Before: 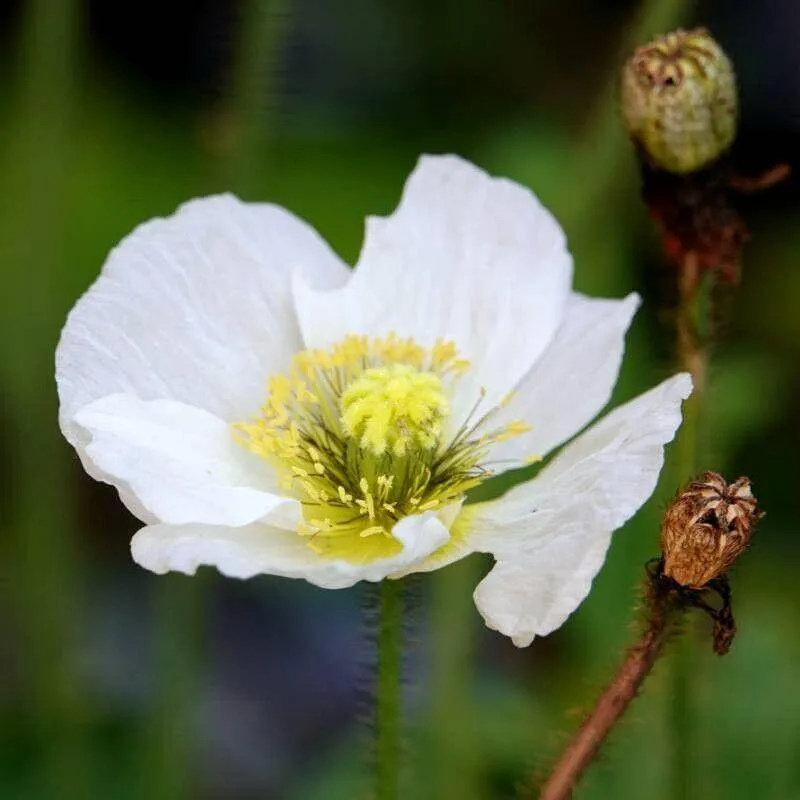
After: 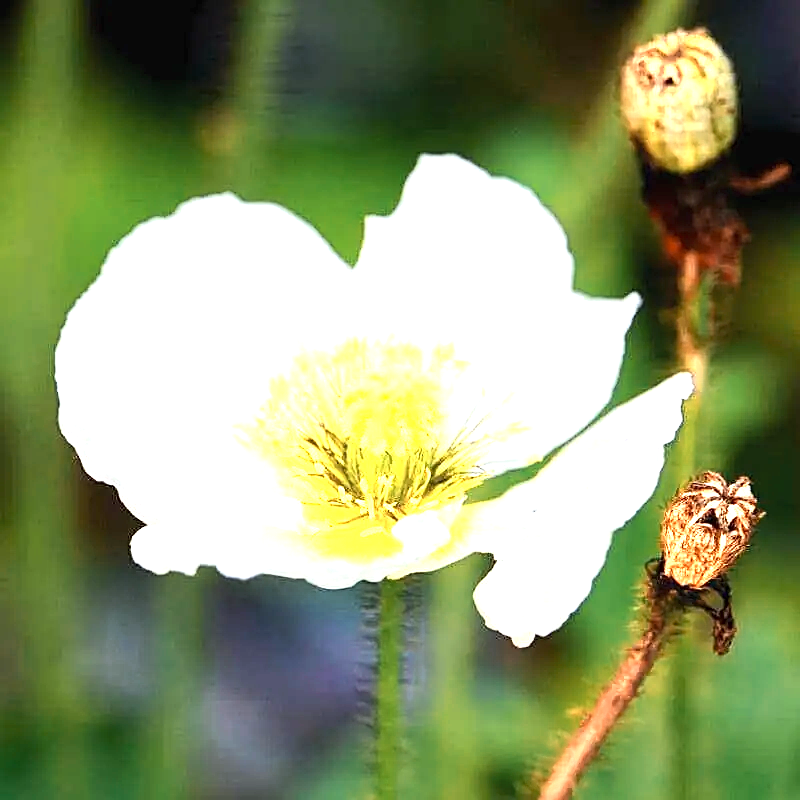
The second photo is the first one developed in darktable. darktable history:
exposure: black level correction 0, exposure 1.104 EV, compensate highlight preservation false
contrast brightness saturation: contrast 0.197, brightness 0.165, saturation 0.229
sharpen: amount 0.578
color zones: curves: ch0 [(0.018, 0.548) (0.197, 0.654) (0.425, 0.447) (0.605, 0.658) (0.732, 0.579)]; ch1 [(0.105, 0.531) (0.224, 0.531) (0.386, 0.39) (0.618, 0.456) (0.732, 0.456) (0.956, 0.421)]; ch2 [(0.039, 0.583) (0.215, 0.465) (0.399, 0.544) (0.465, 0.548) (0.614, 0.447) (0.724, 0.43) (0.882, 0.623) (0.956, 0.632)]
